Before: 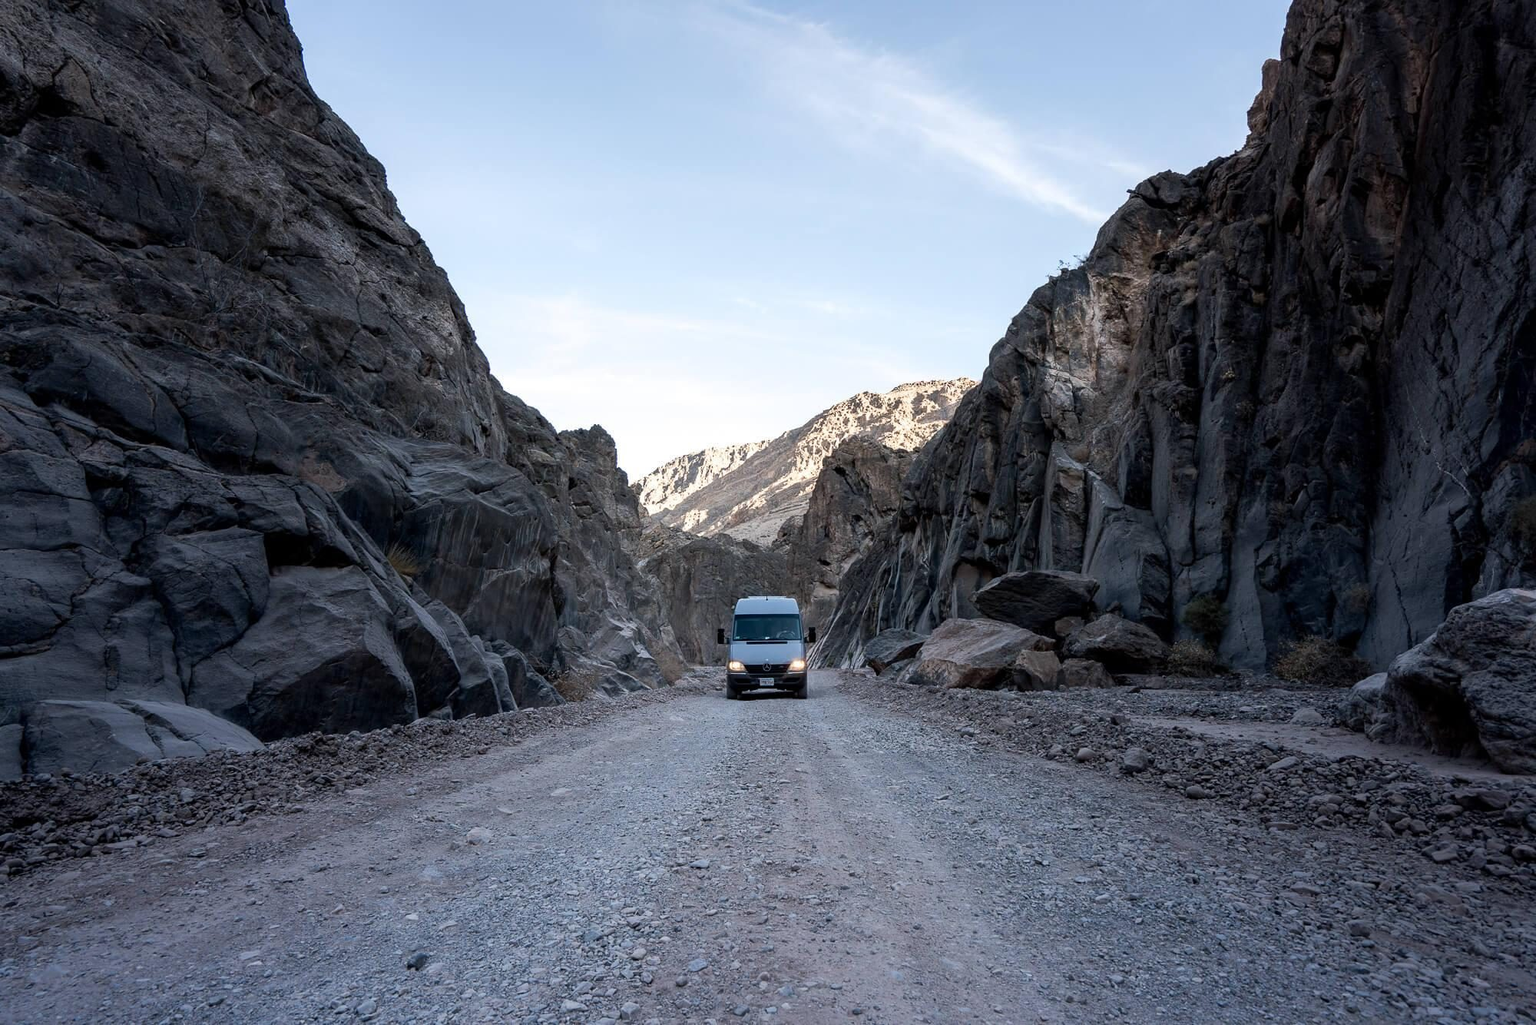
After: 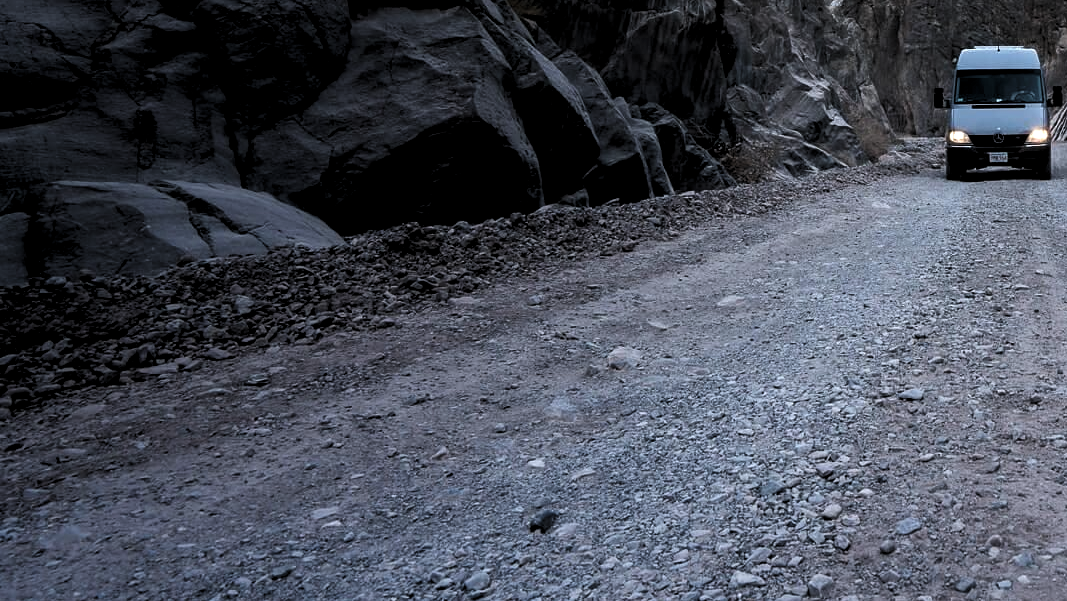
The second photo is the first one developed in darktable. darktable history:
exposure: compensate highlight preservation false
levels: levels [0.129, 0.519, 0.867]
crop and rotate: top 54.778%, right 46.61%, bottom 0.159%
